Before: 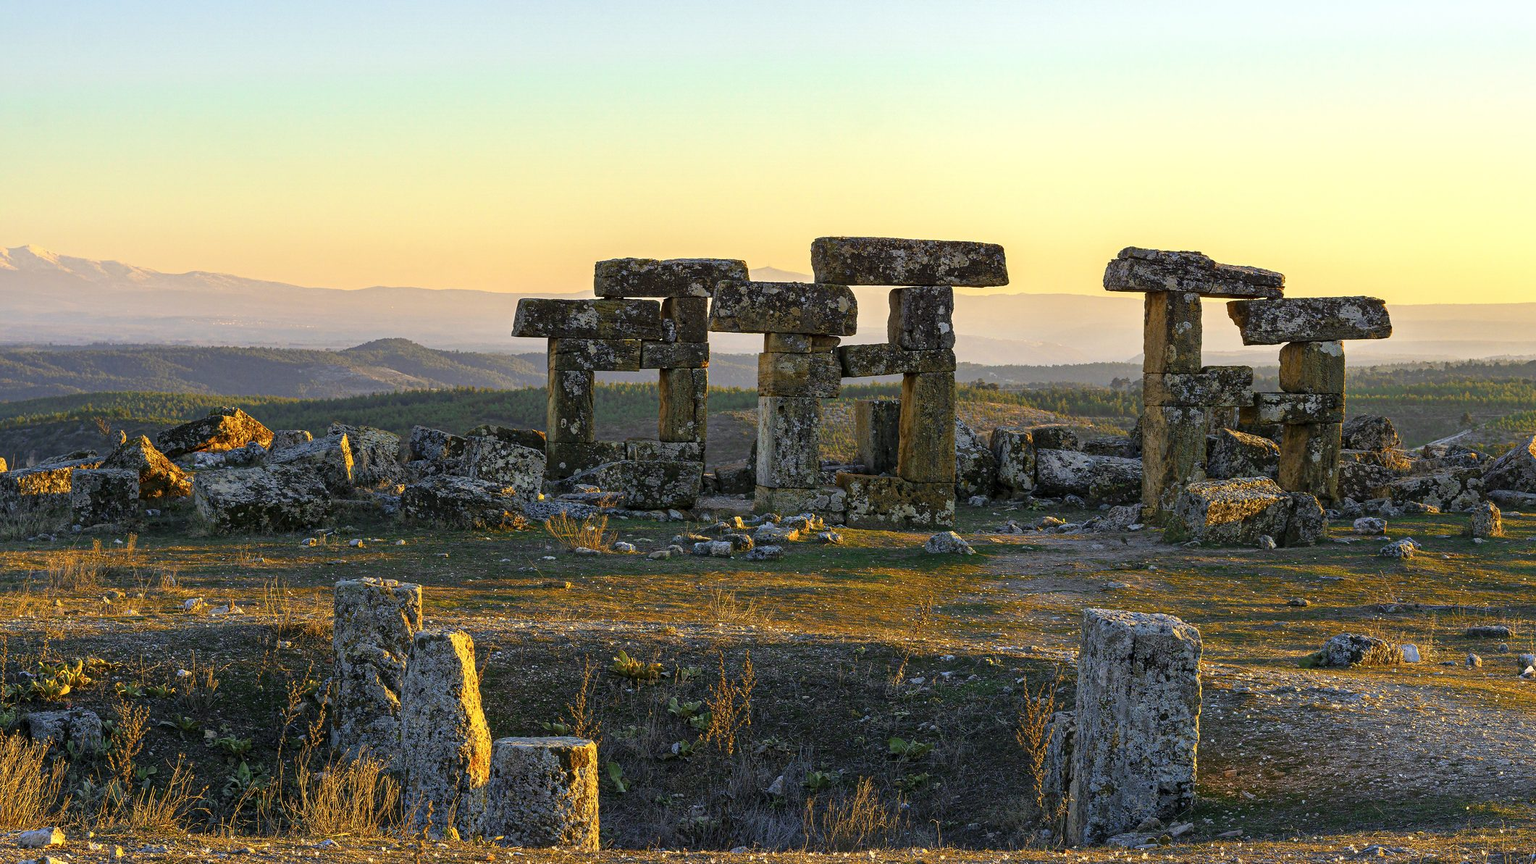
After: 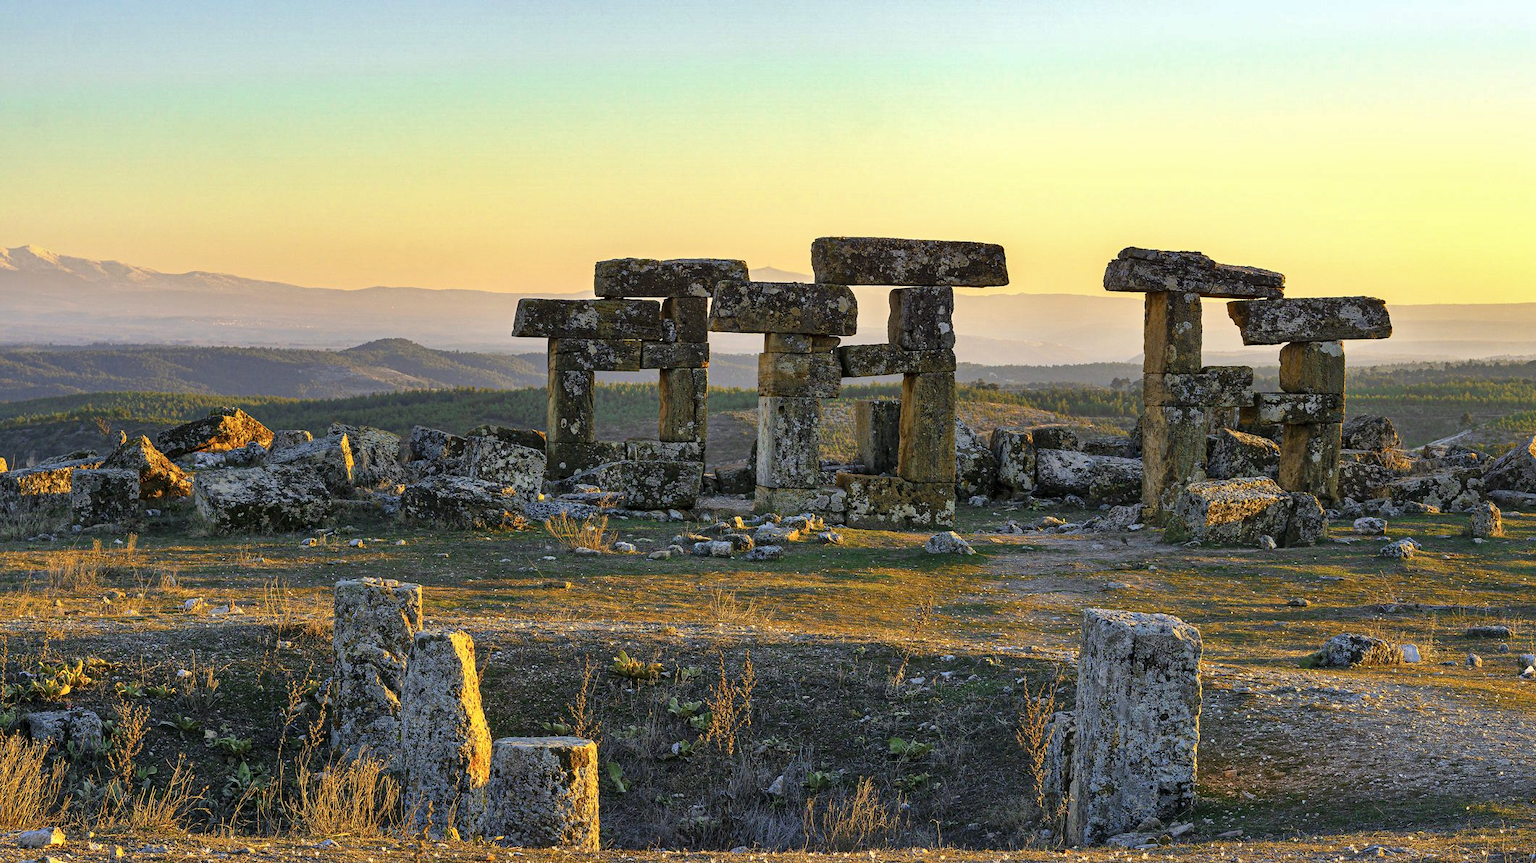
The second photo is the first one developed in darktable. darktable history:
shadows and highlights: shadows 52.92, soften with gaussian
